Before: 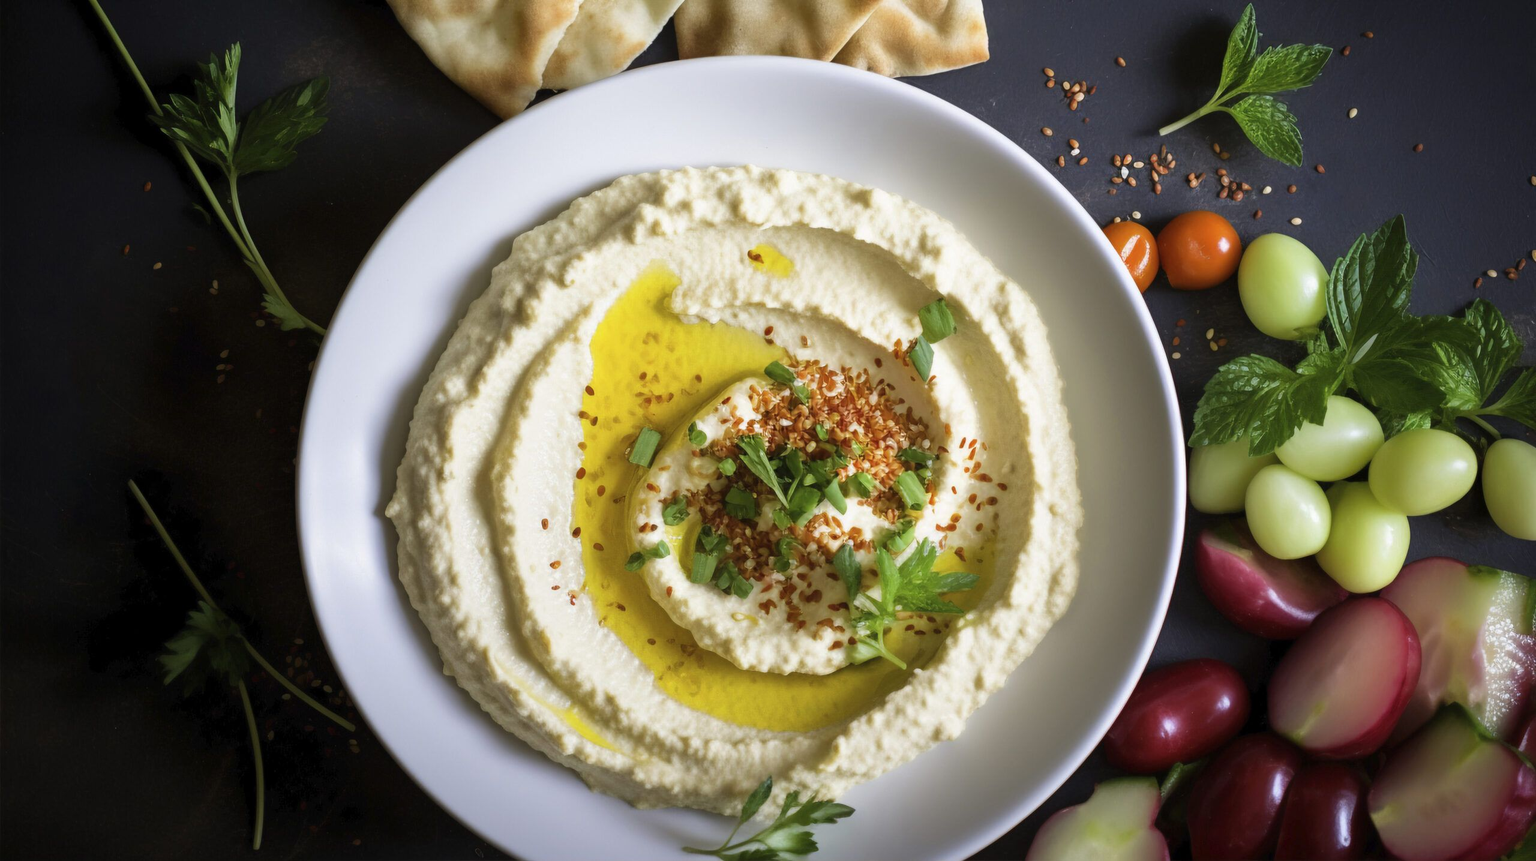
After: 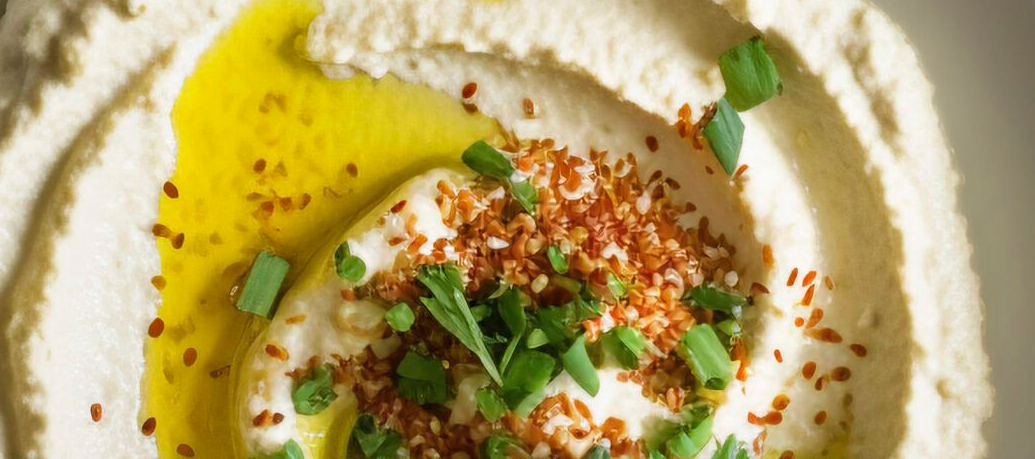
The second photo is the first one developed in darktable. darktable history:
shadows and highlights: shadows 37.27, highlights -28.18, soften with gaussian
crop: left 31.751%, top 32.172%, right 27.8%, bottom 35.83%
